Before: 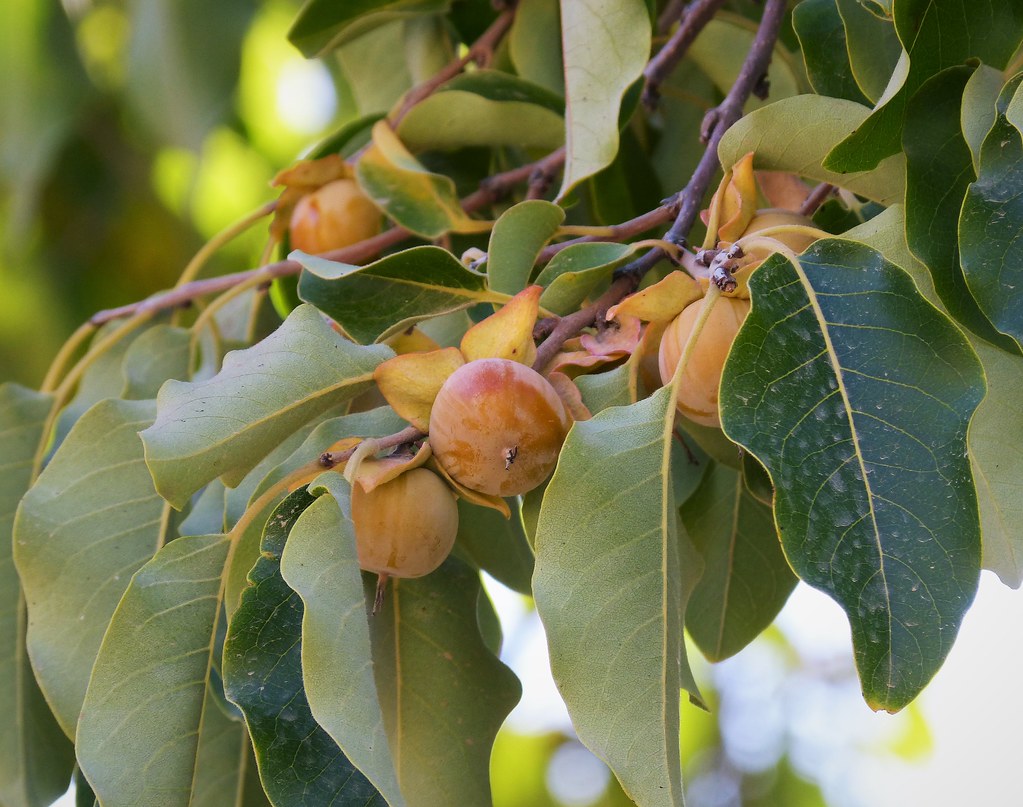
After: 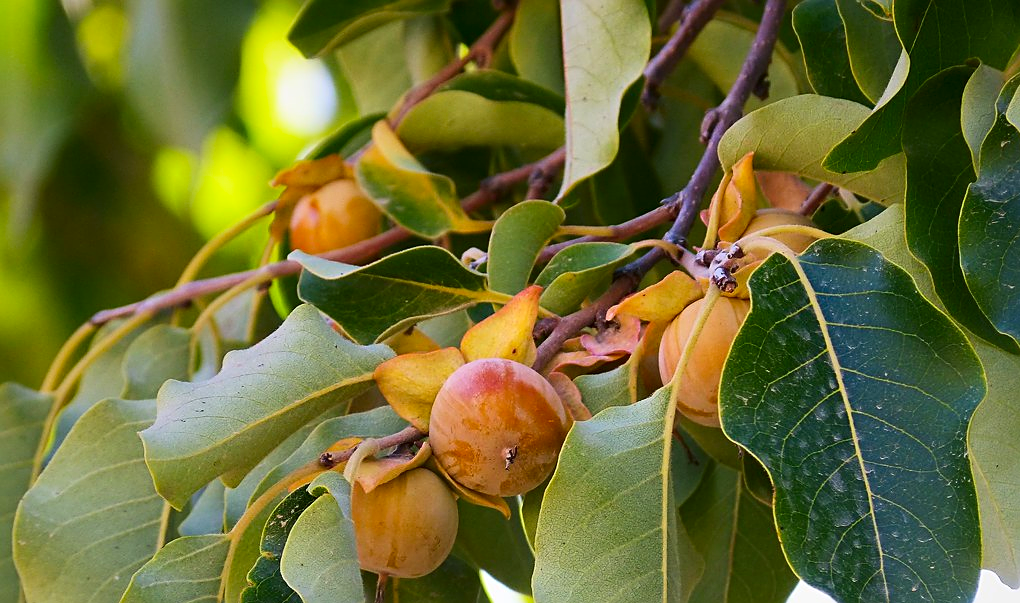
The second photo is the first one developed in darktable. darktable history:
crop: bottom 24.967%
contrast brightness saturation: contrast 0.16, saturation 0.32
sharpen: on, module defaults
